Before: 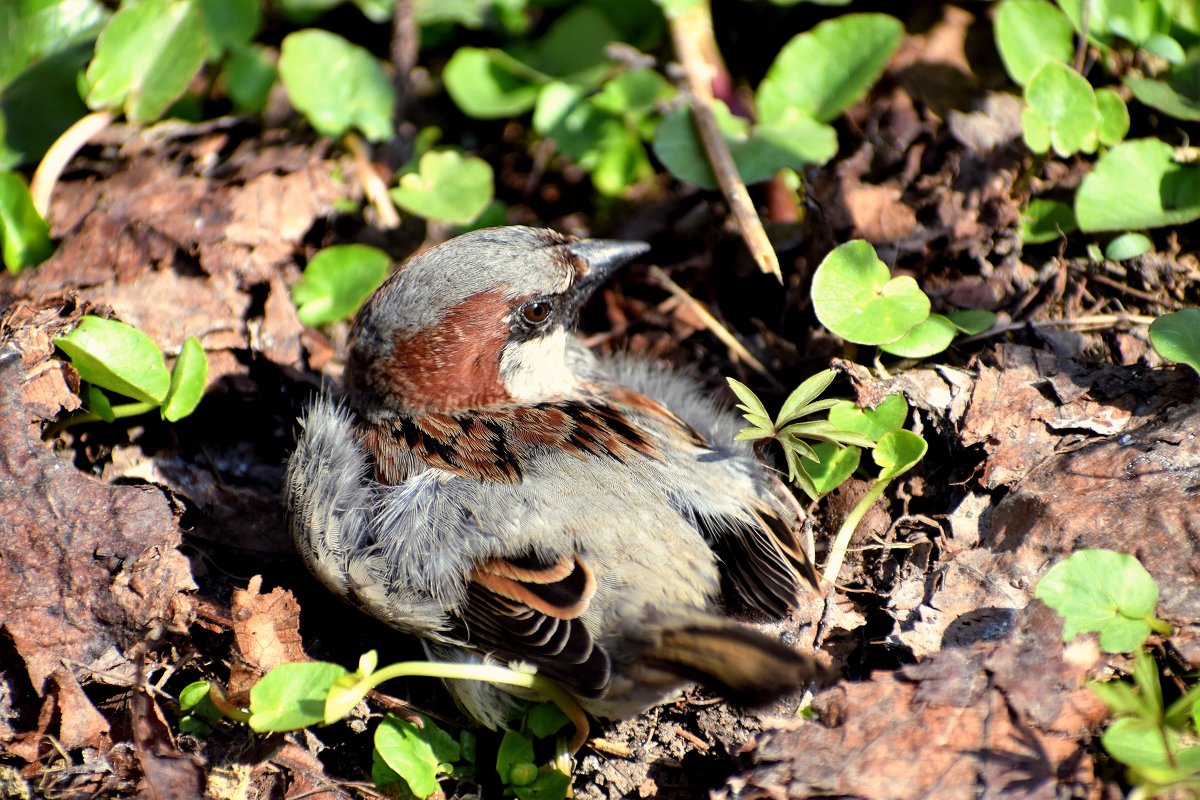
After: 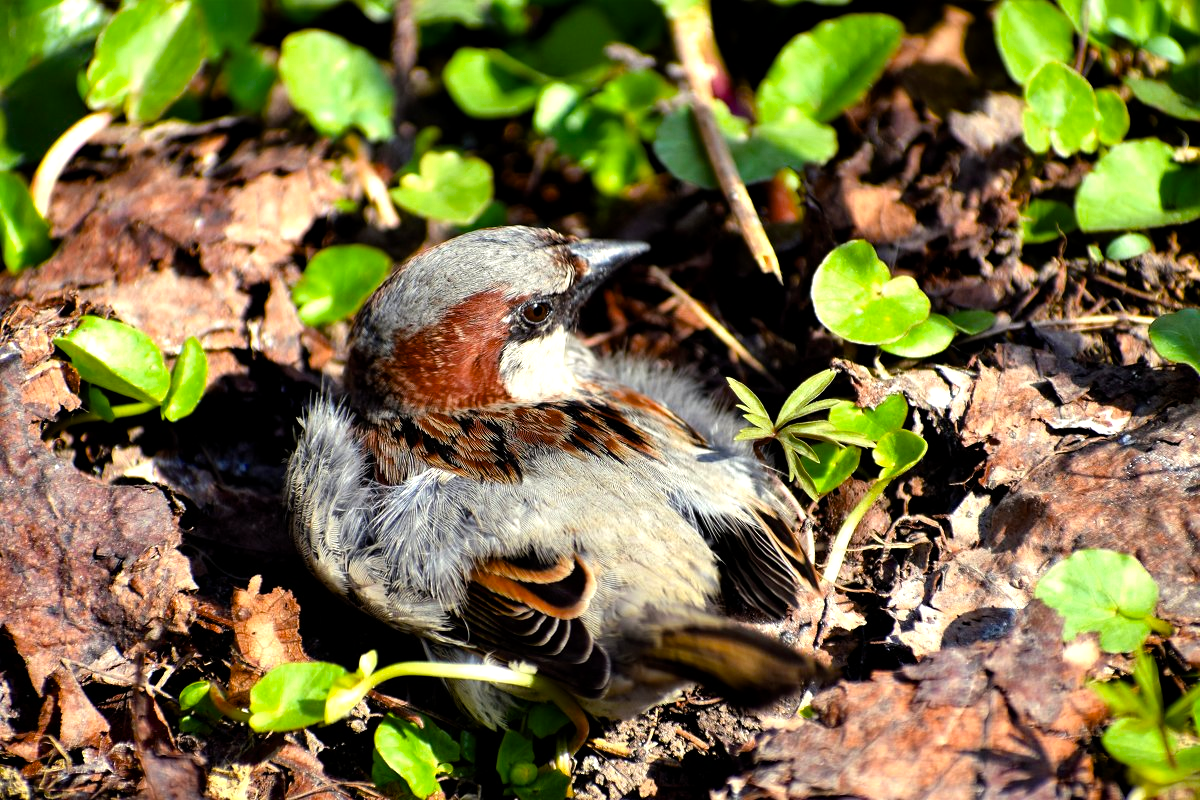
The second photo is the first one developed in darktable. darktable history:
color balance rgb: perceptual saturation grading › global saturation 19.384%, global vibrance 9.397%, contrast 14.41%, saturation formula JzAzBz (2021)
